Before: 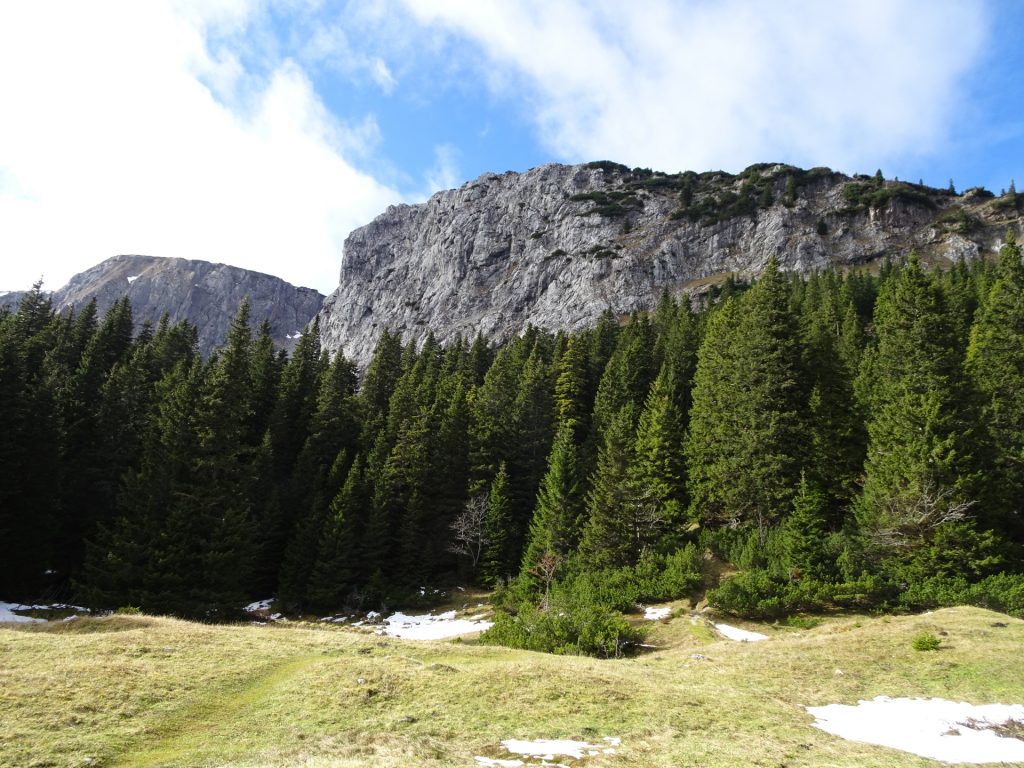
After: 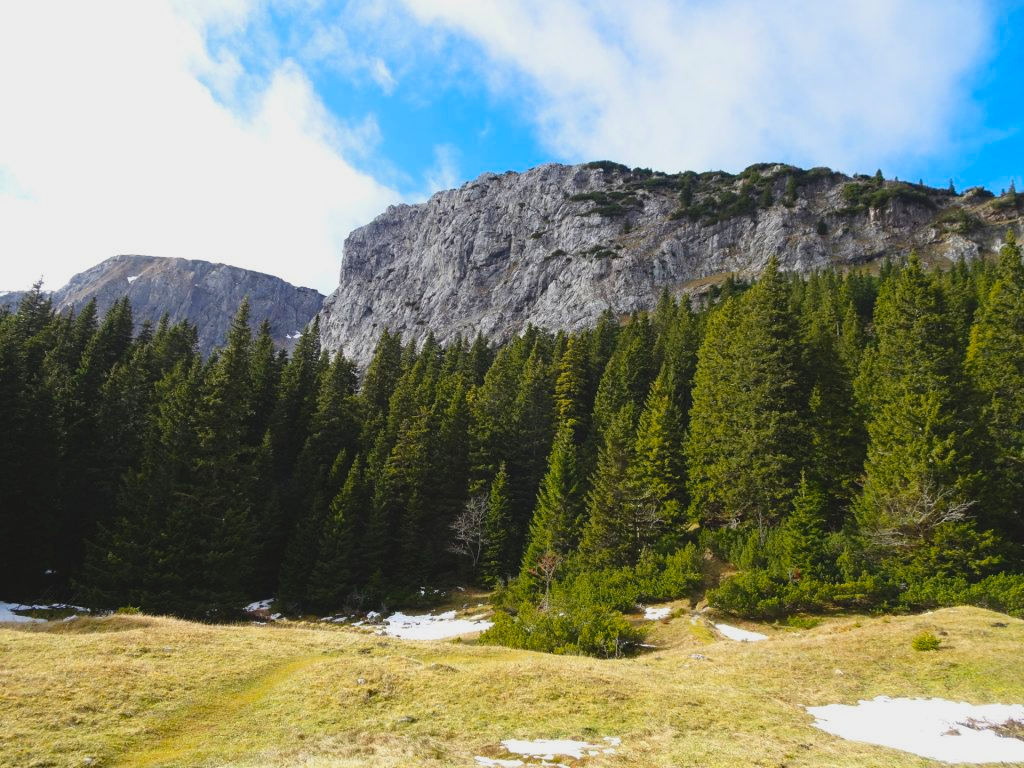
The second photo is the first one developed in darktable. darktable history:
color zones: curves: ch1 [(0.24, 0.629) (0.75, 0.5)]; ch2 [(0.255, 0.454) (0.745, 0.491)]
contrast brightness saturation: contrast -0.125
